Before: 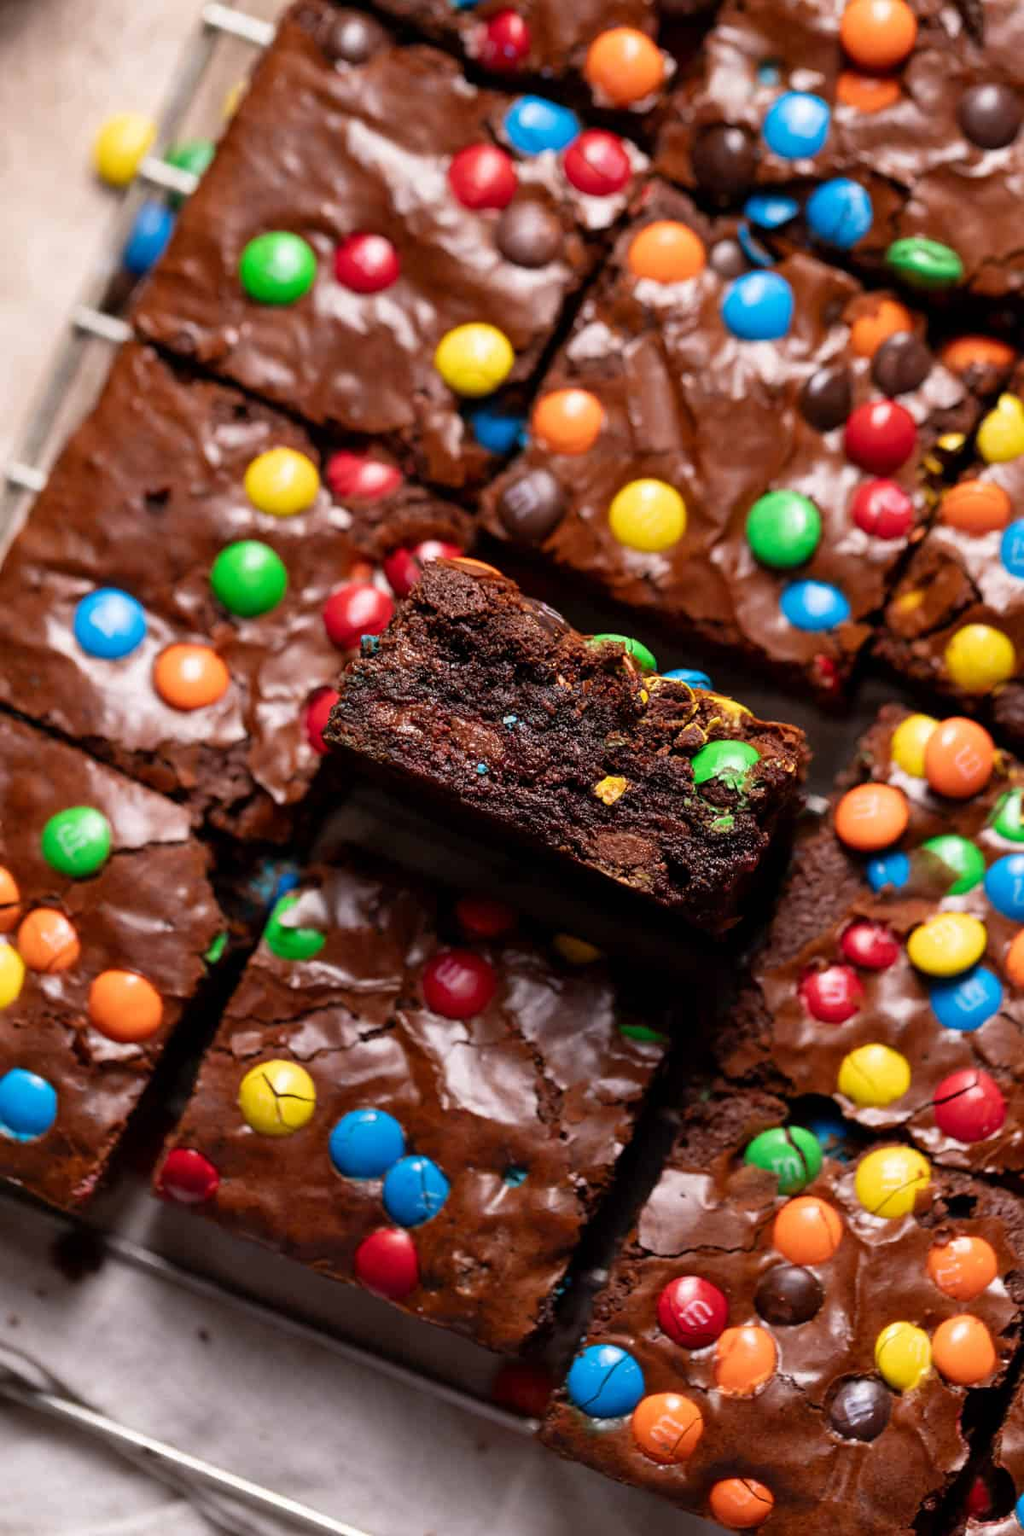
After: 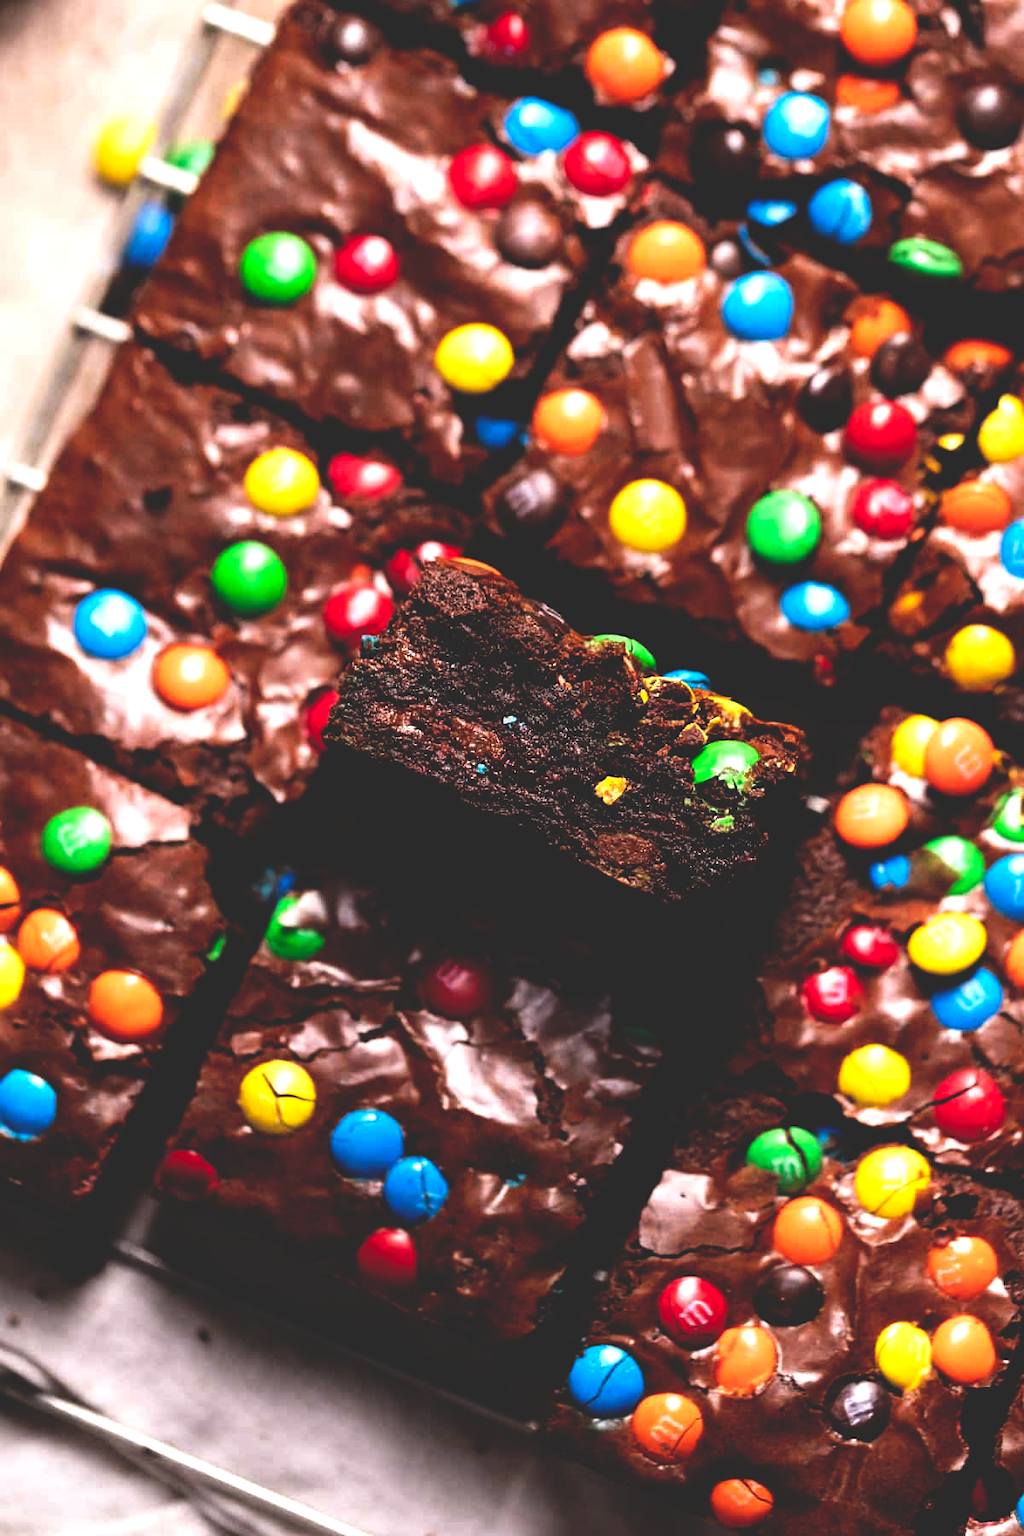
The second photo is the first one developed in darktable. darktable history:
base curve: curves: ch0 [(0, 0.02) (0.083, 0.036) (1, 1)], preserve colors none
tone equalizer: -8 EV 0.001 EV, -7 EV -0.002 EV, -6 EV 0.002 EV, -5 EV -0.03 EV, -4 EV -0.116 EV, -3 EV -0.169 EV, -2 EV 0.24 EV, -1 EV 0.702 EV, +0 EV 0.493 EV
exposure: black level correction -0.028, compensate highlight preservation false
